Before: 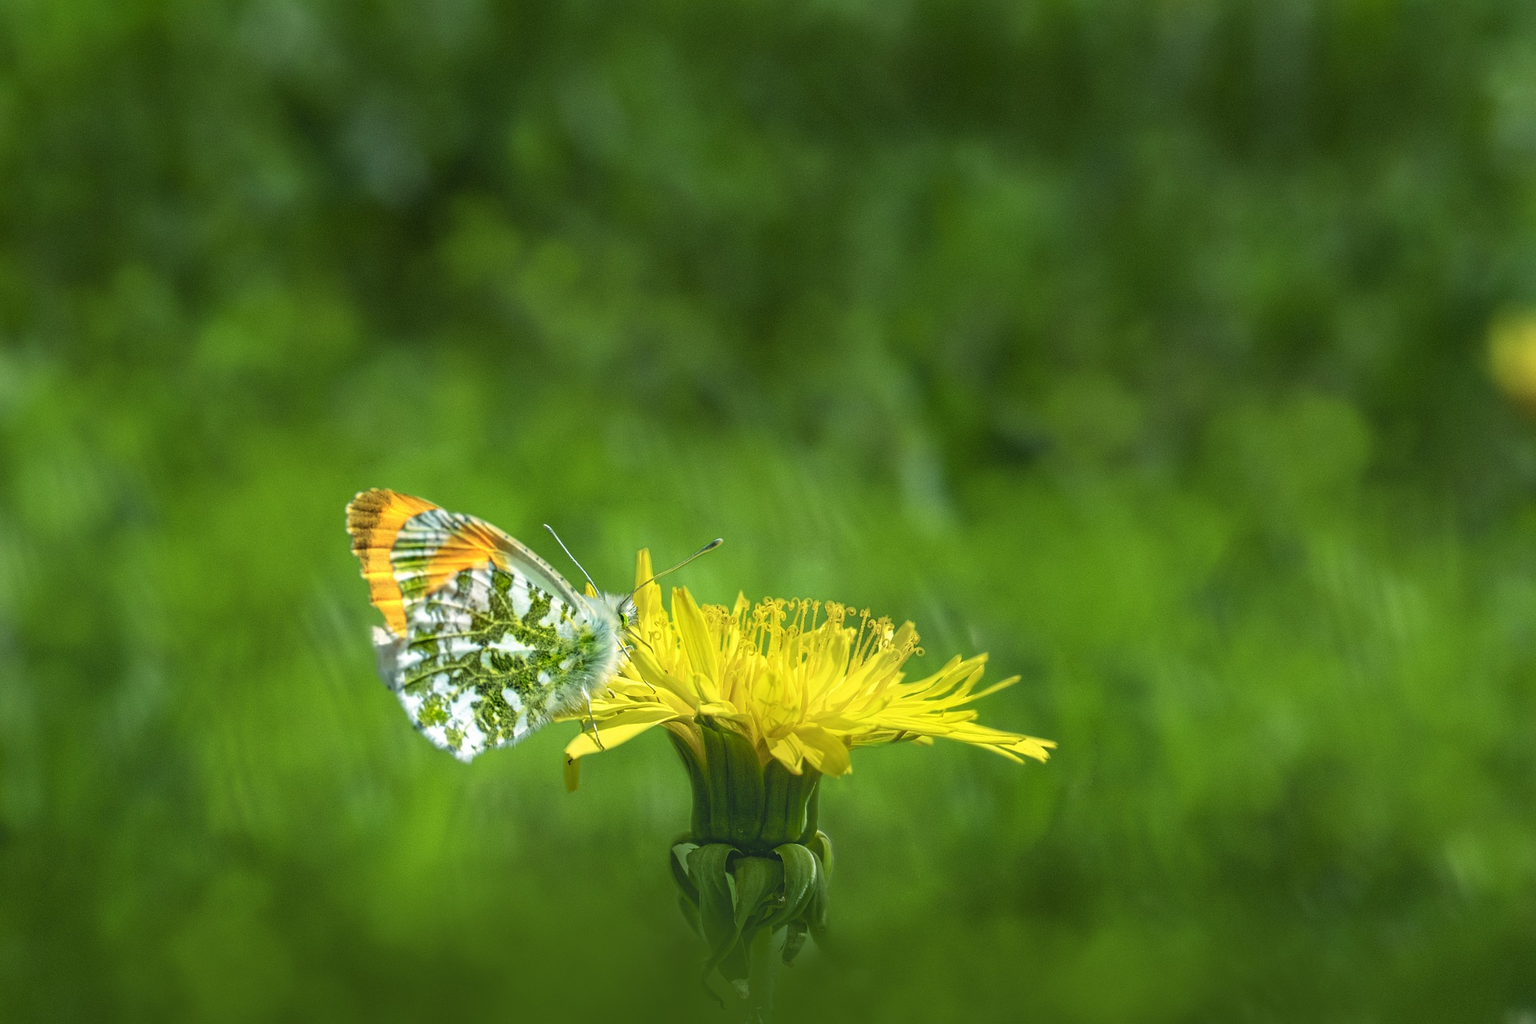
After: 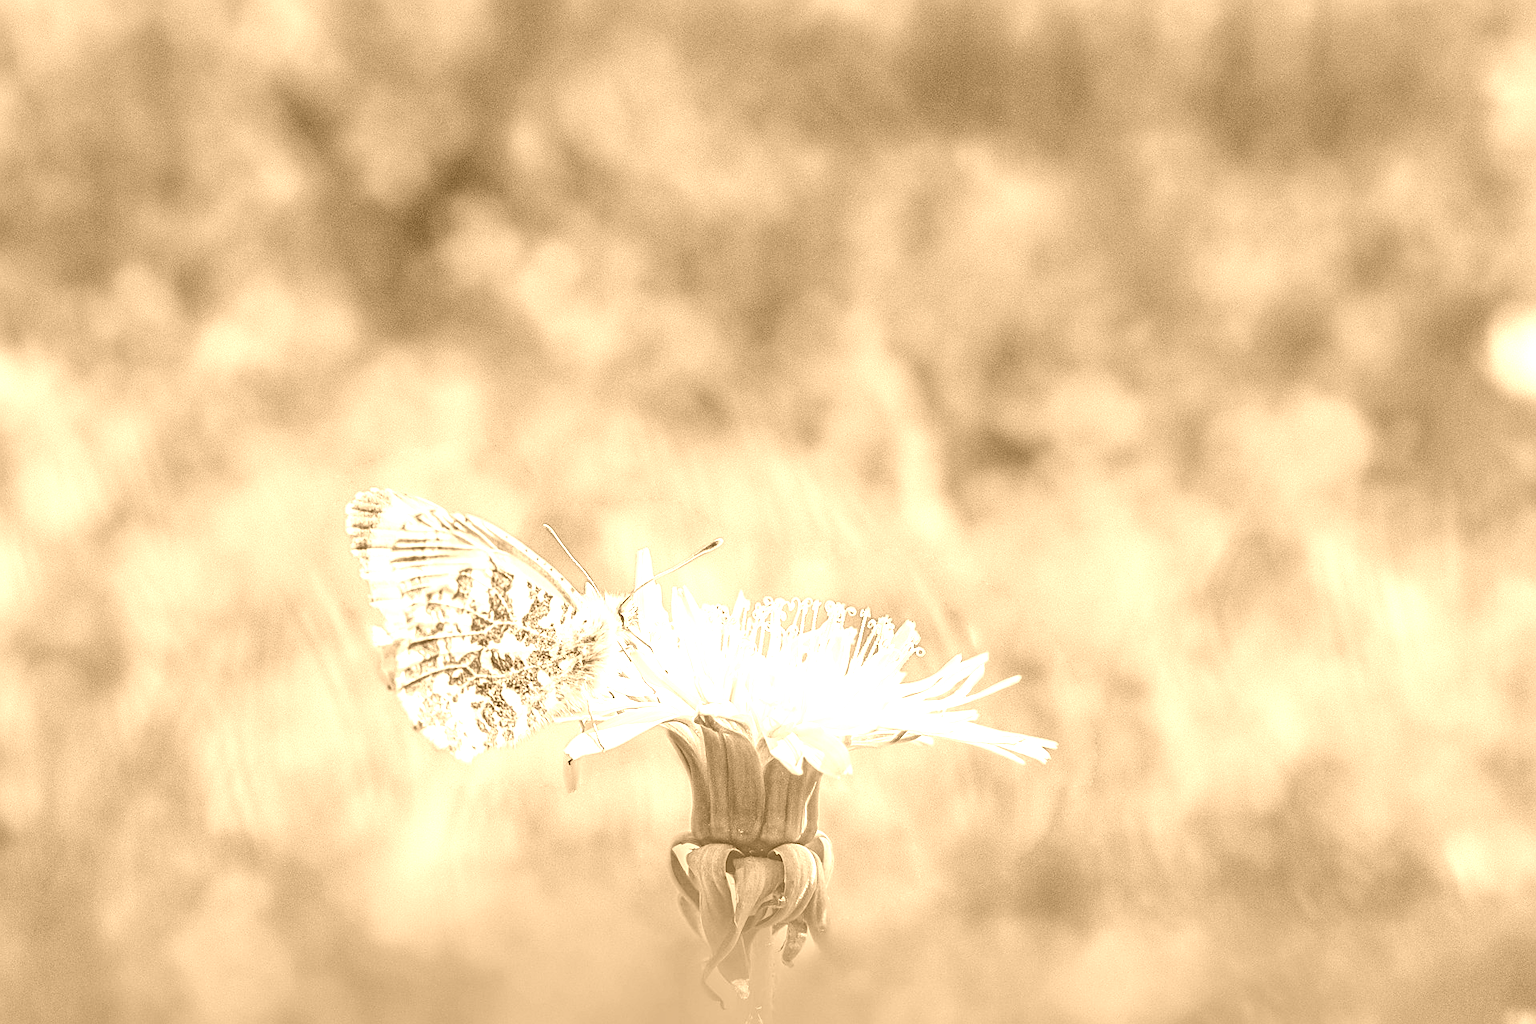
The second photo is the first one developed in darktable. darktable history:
colorize: hue 28.8°, source mix 100%
color balance rgb: linear chroma grading › global chroma 25%, perceptual saturation grading › global saturation 40%, perceptual brilliance grading › global brilliance 30%, global vibrance 40%
filmic rgb: black relative exposure -7.32 EV, white relative exposure 5.09 EV, hardness 3.2
contrast brightness saturation: saturation -0.04
shadows and highlights: shadows 40, highlights -54, highlights color adjustment 46%, low approximation 0.01, soften with gaussian
exposure: black level correction 0, exposure 0.7 EV, compensate exposure bias true, compensate highlight preservation false
local contrast: on, module defaults
sharpen: on, module defaults
